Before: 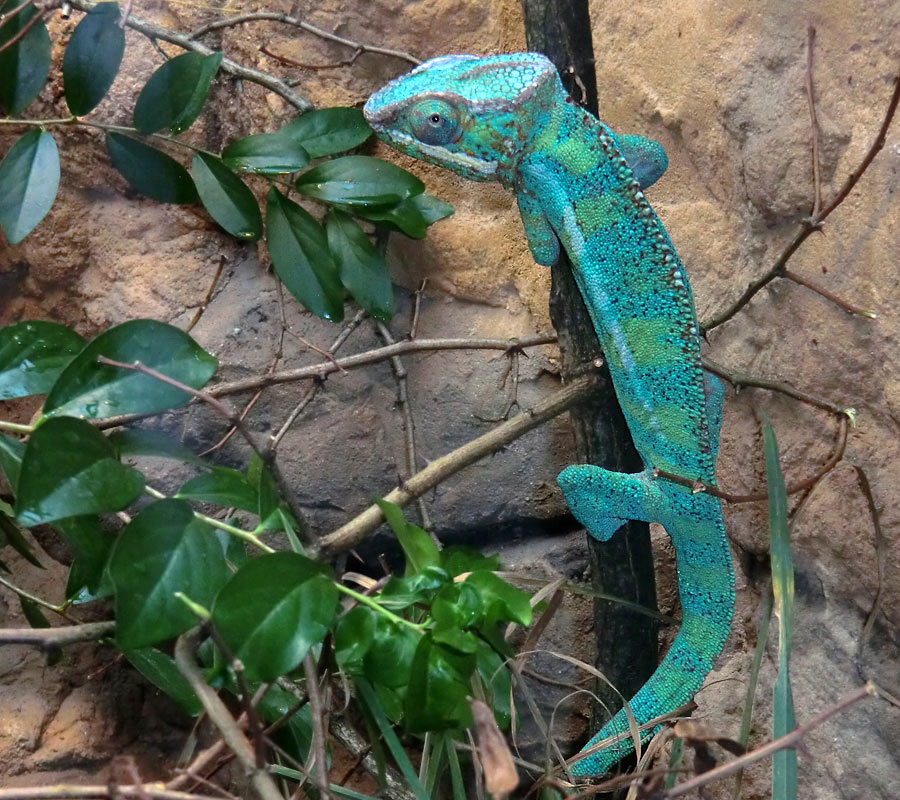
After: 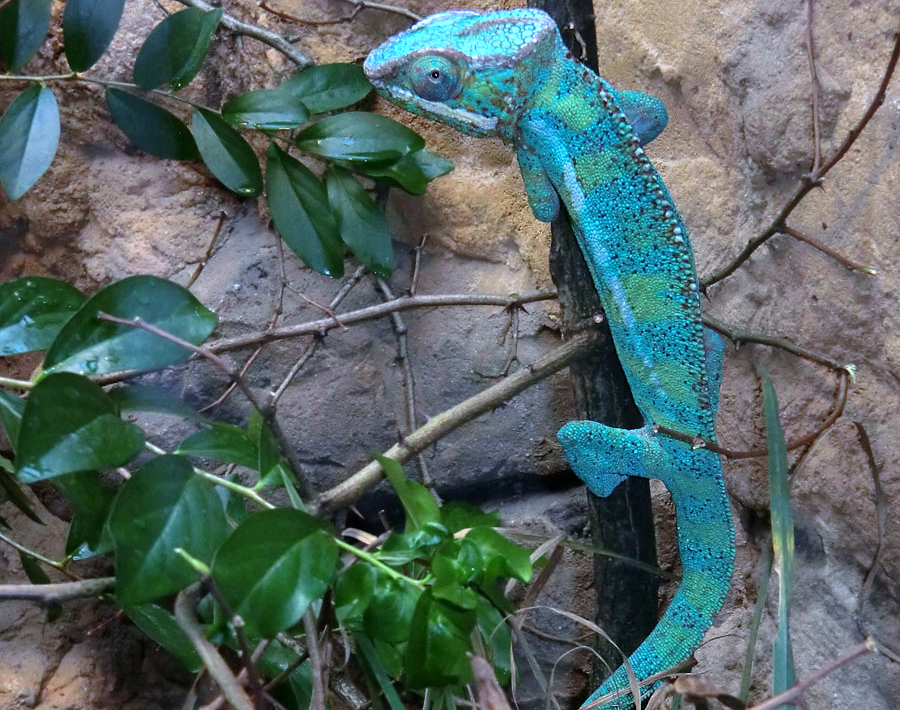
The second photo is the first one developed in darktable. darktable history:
white balance: red 0.948, green 1.02, blue 1.176
crop and rotate: top 5.609%, bottom 5.609%
